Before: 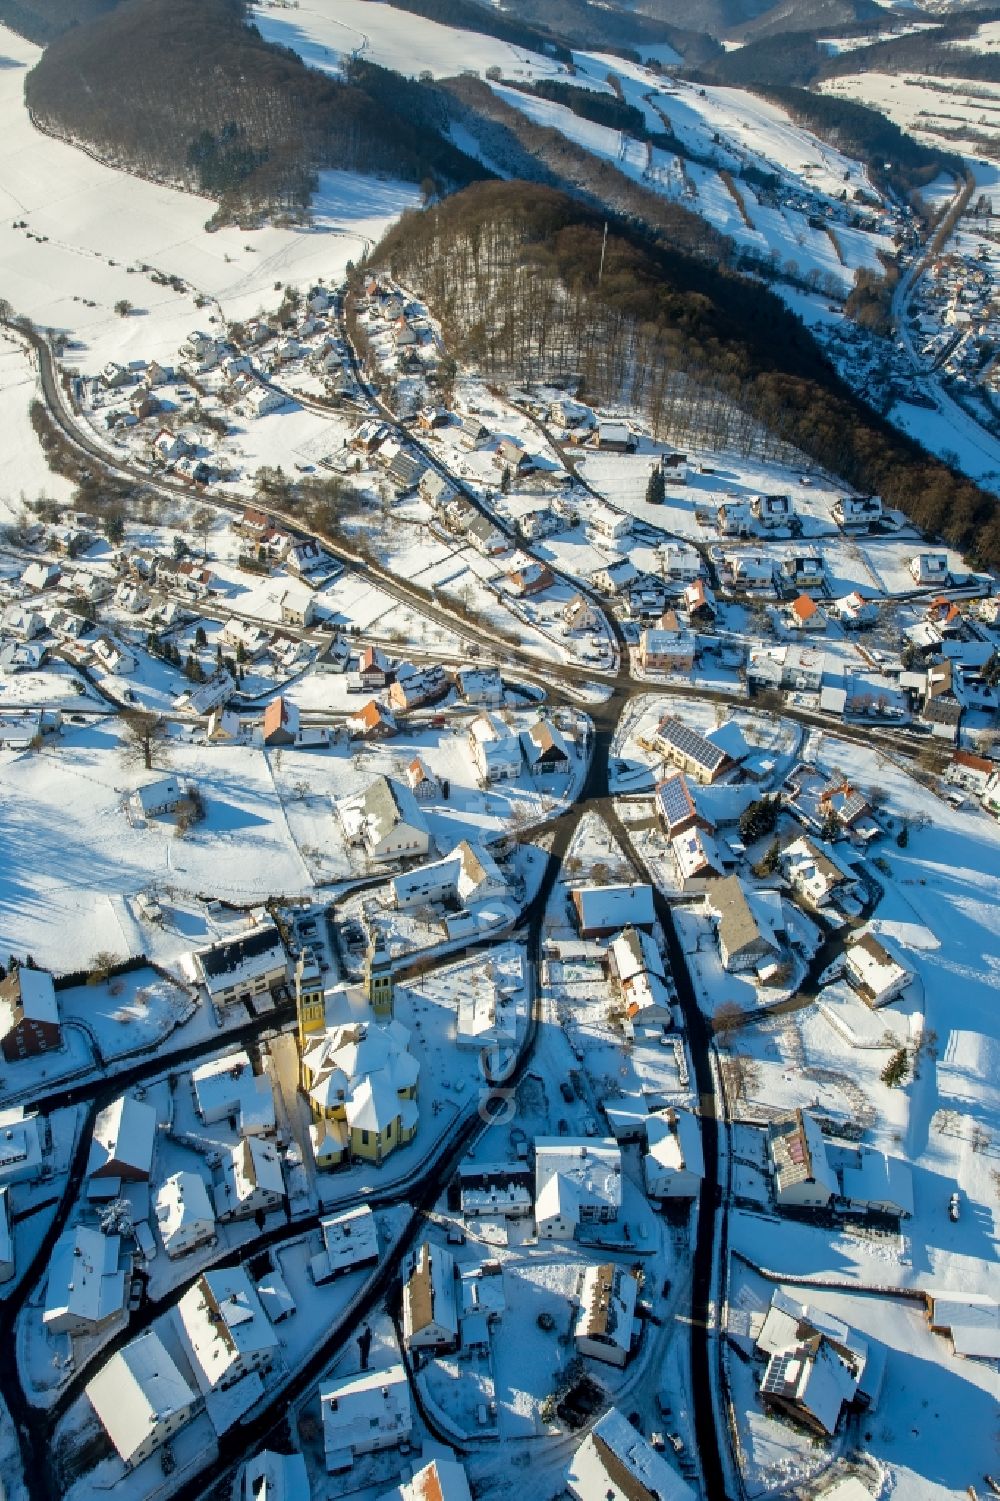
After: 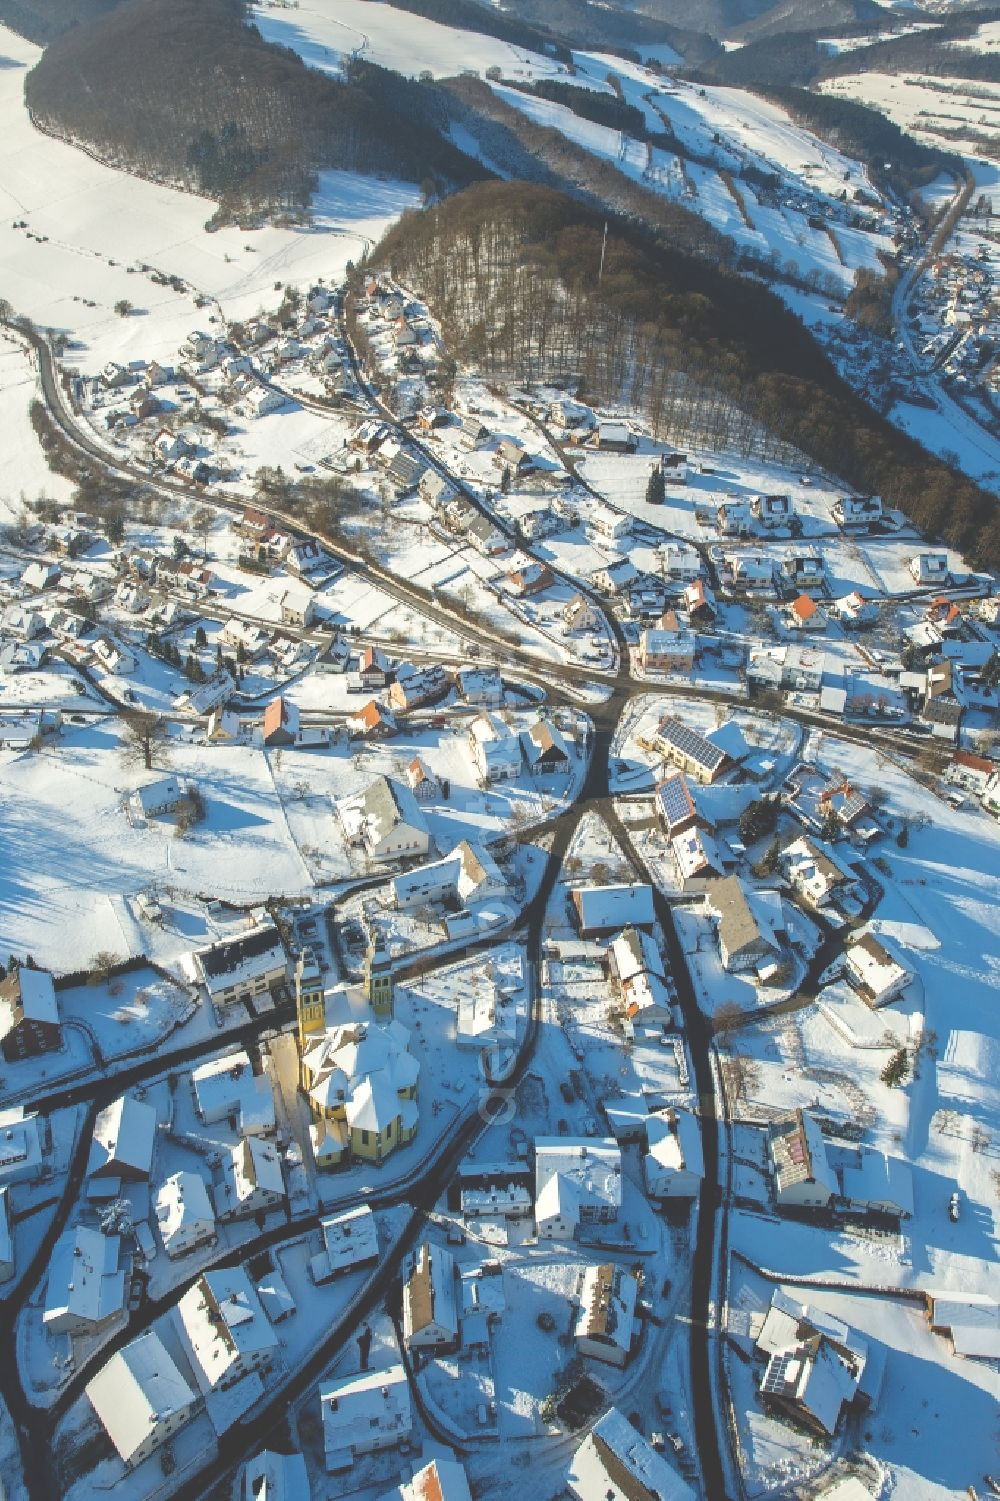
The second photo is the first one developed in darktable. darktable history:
exposure: black level correction -0.039, exposure 0.065 EV, compensate exposure bias true, compensate highlight preservation false
